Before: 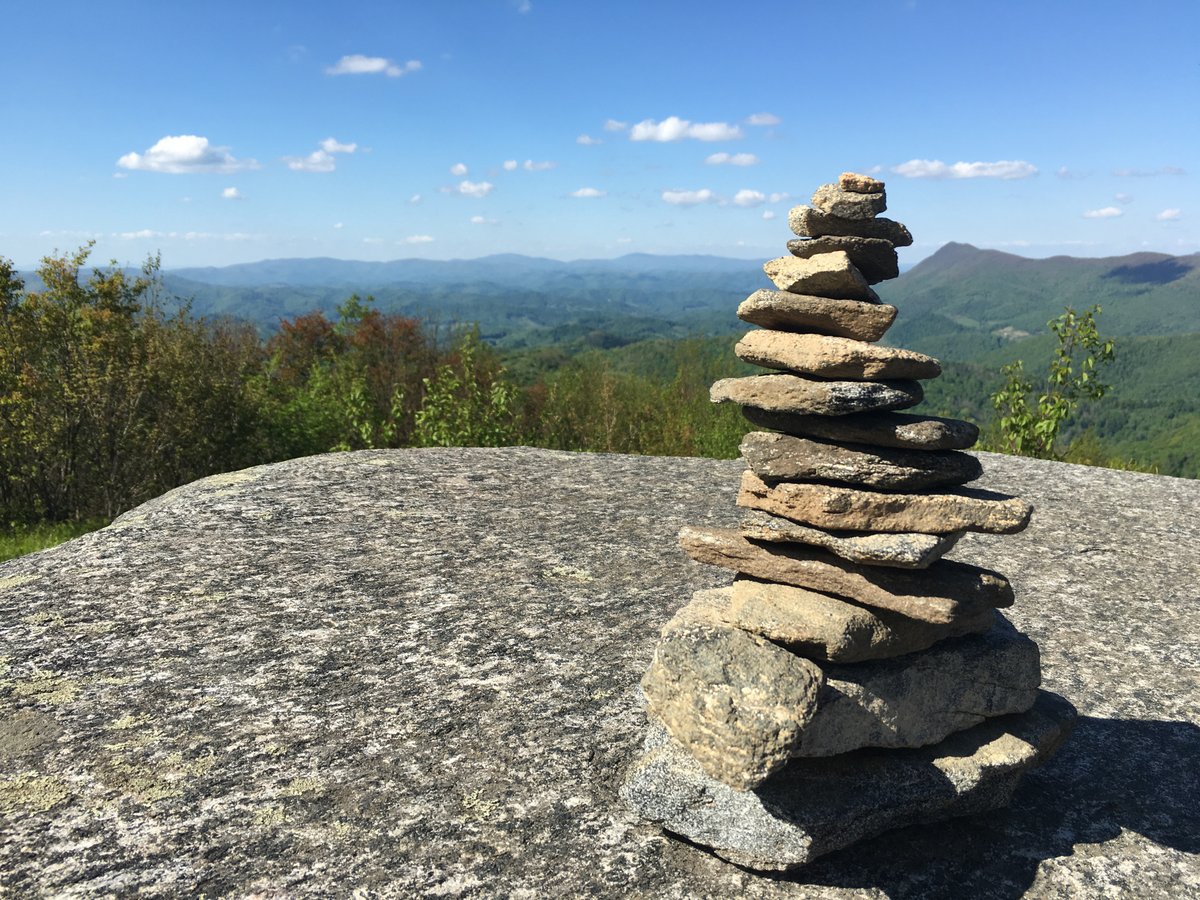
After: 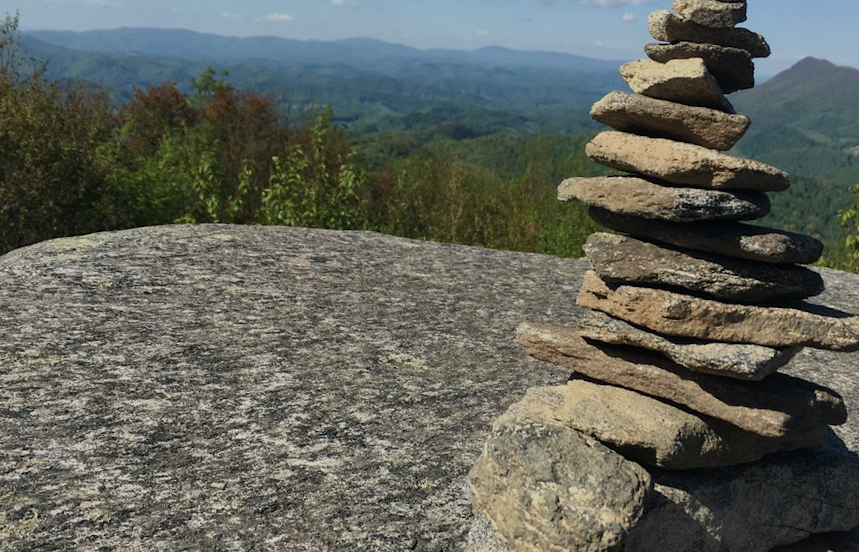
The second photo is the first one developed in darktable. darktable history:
crop and rotate: angle -3.95°, left 9.78%, top 20.967%, right 12.228%, bottom 12.127%
base curve: curves: ch0 [(0, 0) (0.74, 0.67) (1, 1)], preserve colors none
exposure: exposure -0.492 EV, compensate highlight preservation false
